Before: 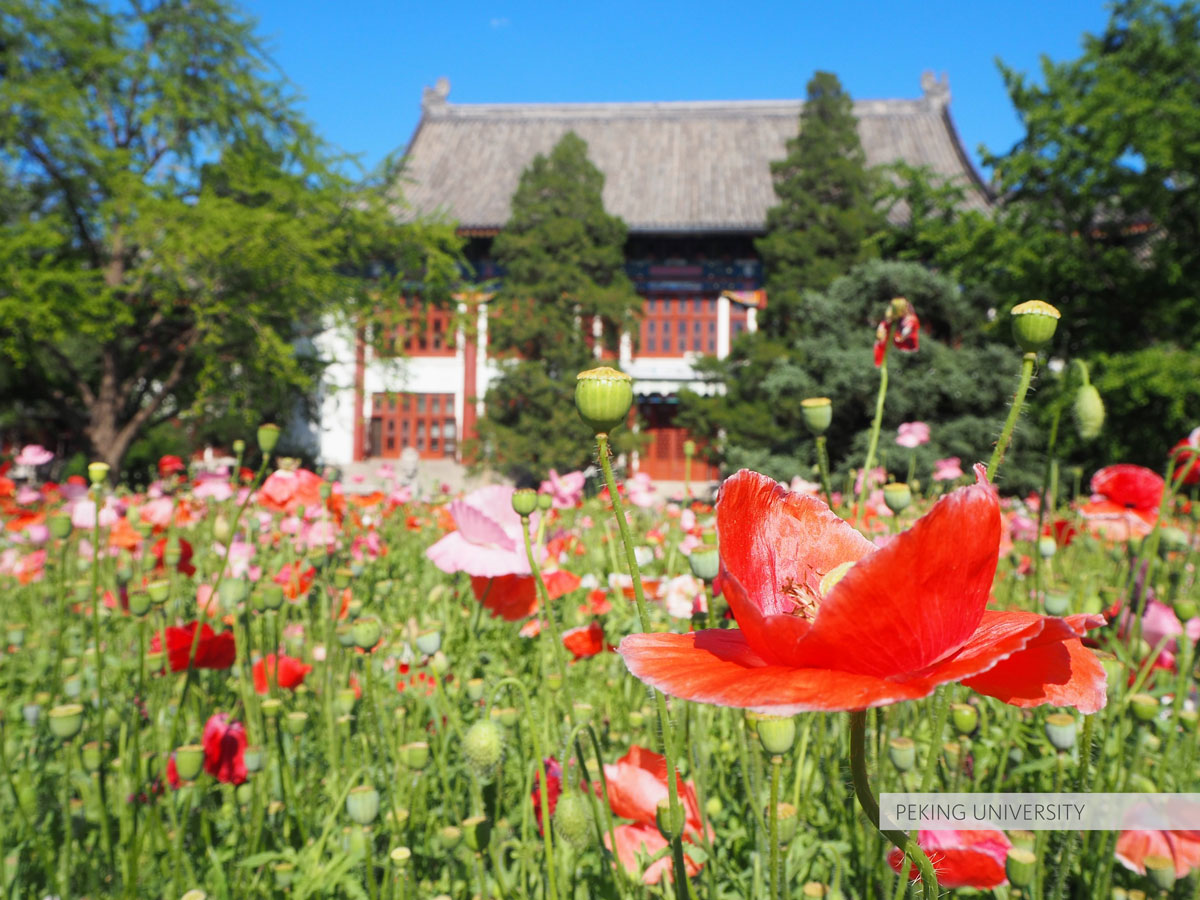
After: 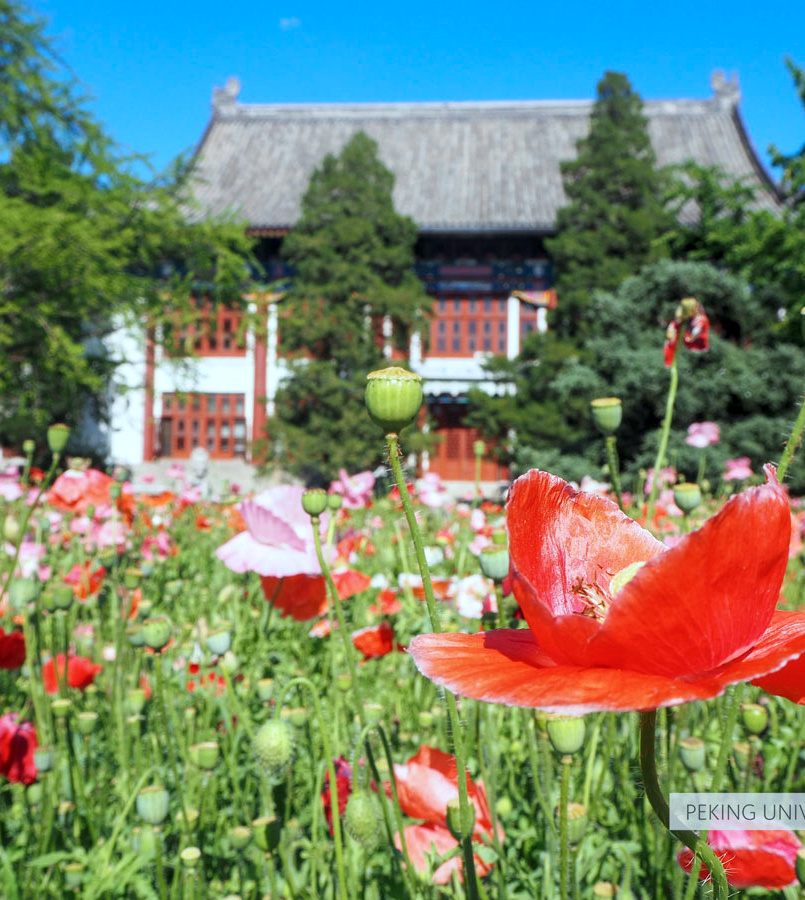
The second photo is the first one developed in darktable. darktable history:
local contrast: on, module defaults
crop and rotate: left 17.566%, right 15.336%
color calibration: gray › normalize channels true, illuminant Planckian (black body), x 0.368, y 0.36, temperature 4275.92 K, gamut compression 0.013
